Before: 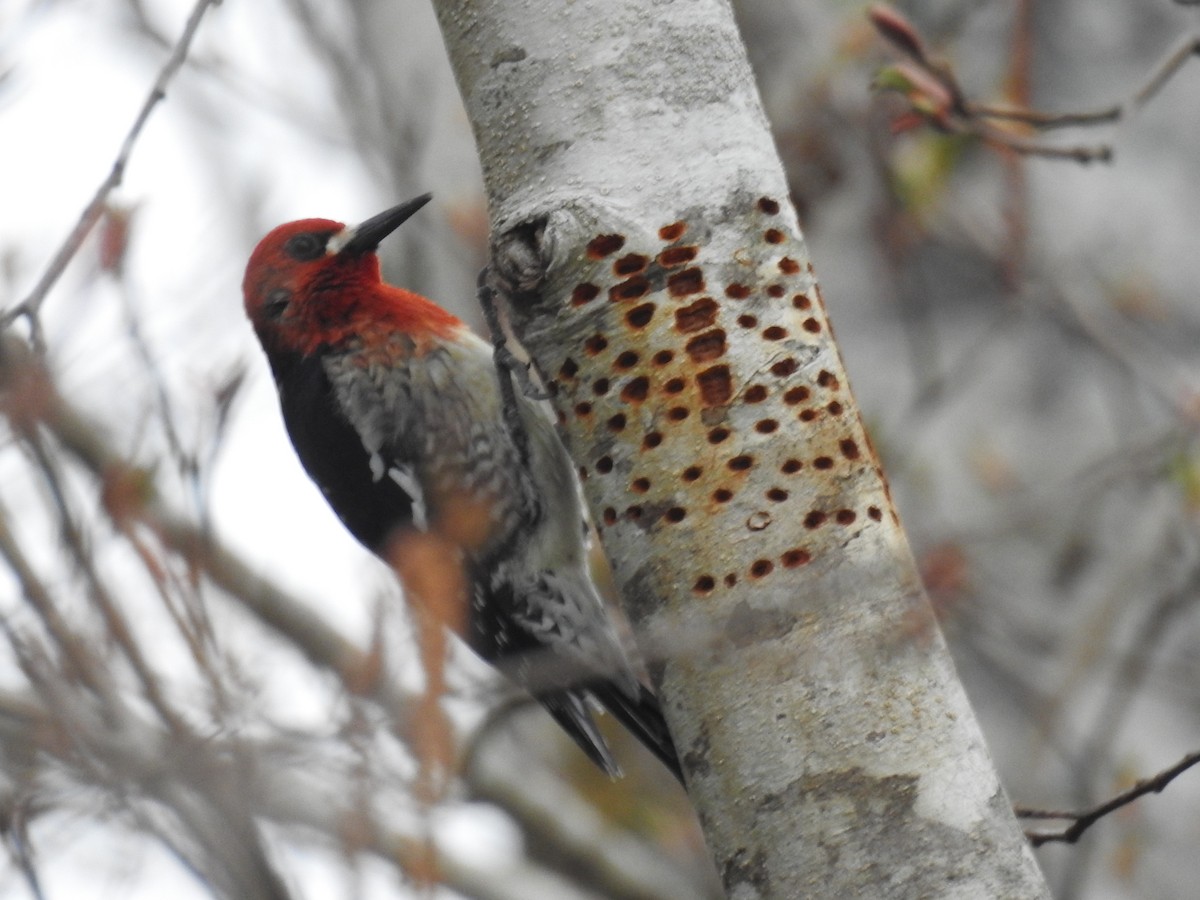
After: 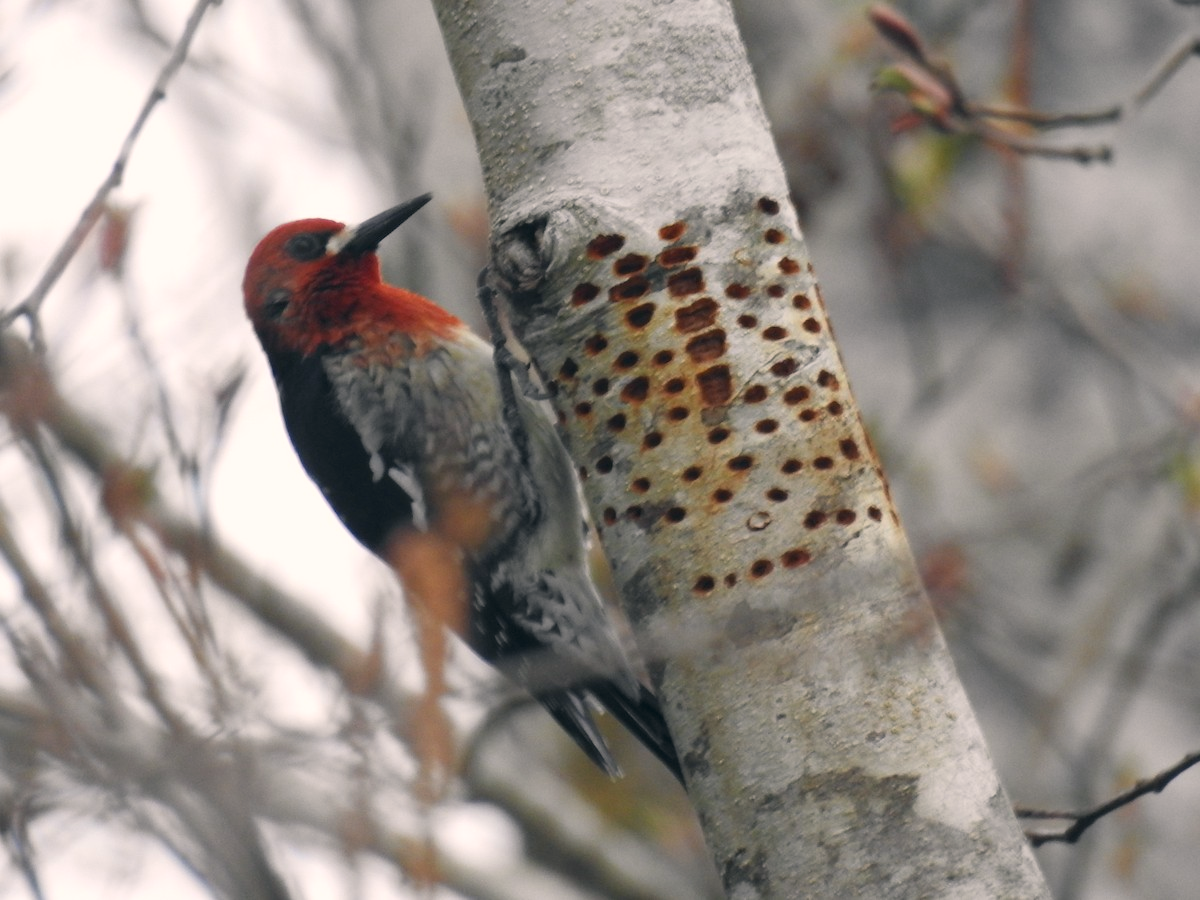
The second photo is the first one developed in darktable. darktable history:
tone equalizer: on, module defaults
color correction: highlights a* 5.38, highlights b* 5.3, shadows a* -4.26, shadows b* -5.11
